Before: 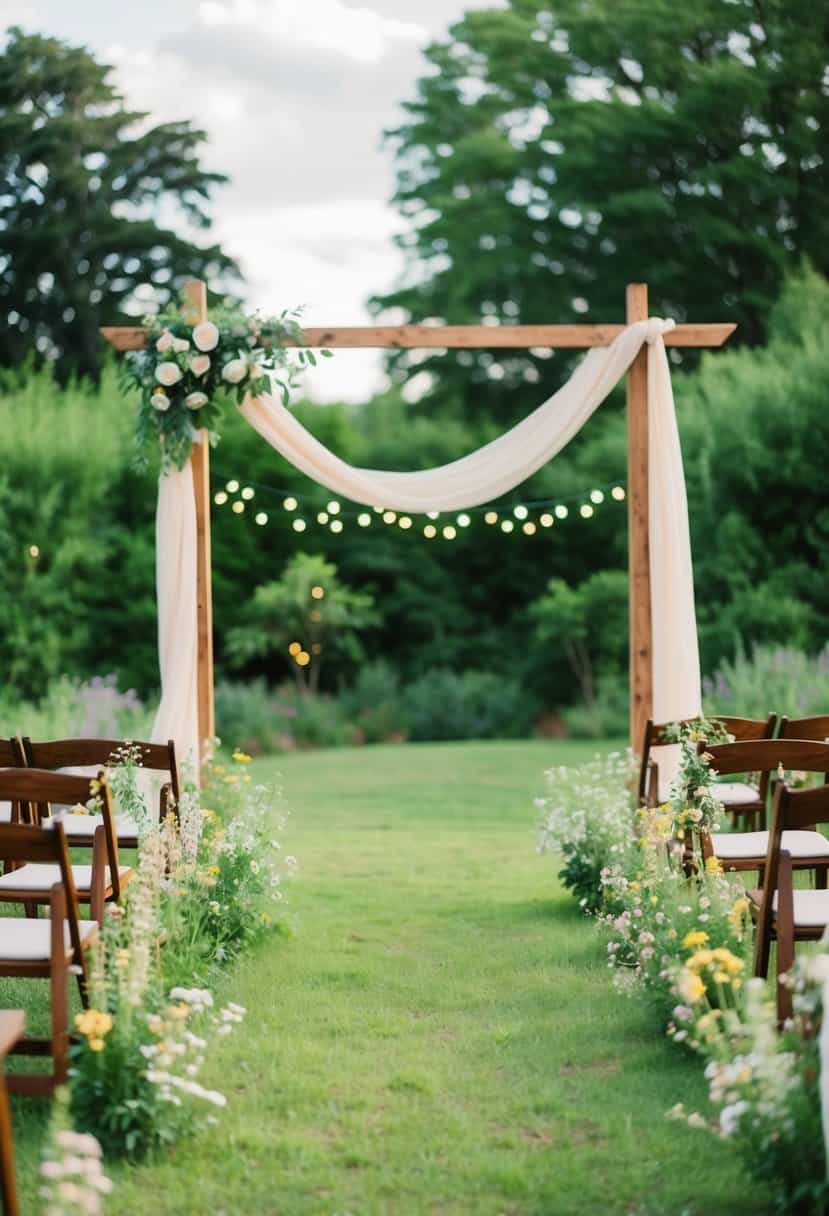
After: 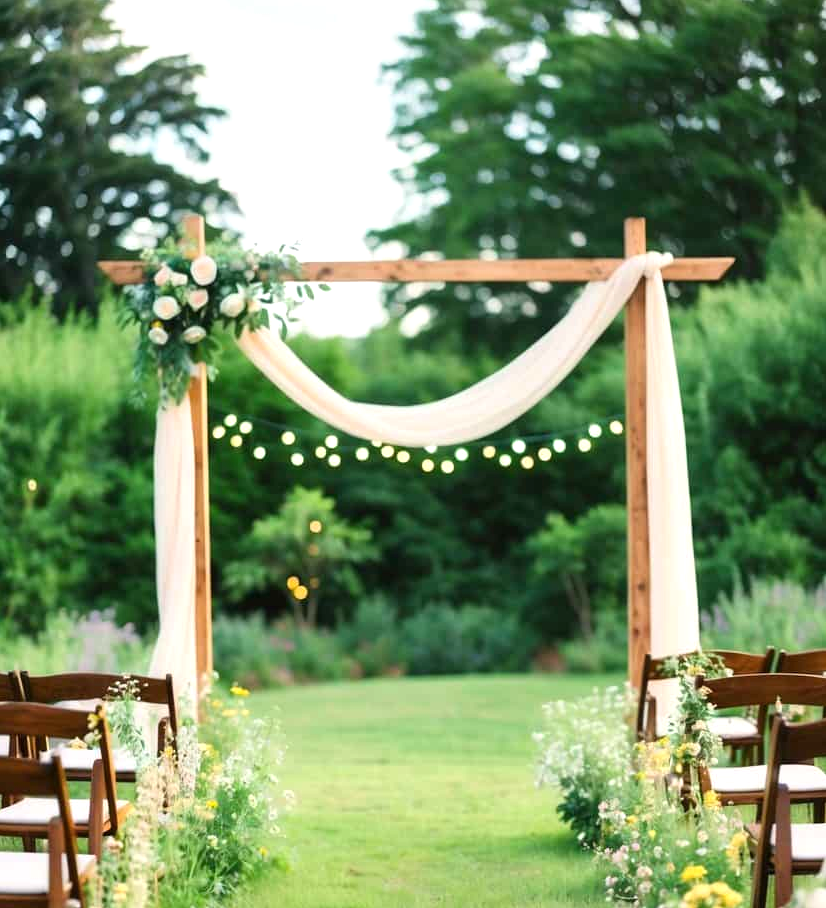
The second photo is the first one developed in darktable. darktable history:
color balance rgb: linear chroma grading › global chroma 1.917%, linear chroma grading › mid-tones -1.375%, perceptual saturation grading › global saturation -0.141%, global vibrance 20%
exposure: exposure 0.505 EV, compensate exposure bias true, compensate highlight preservation false
crop: left 0.317%, top 5.473%, bottom 19.856%
